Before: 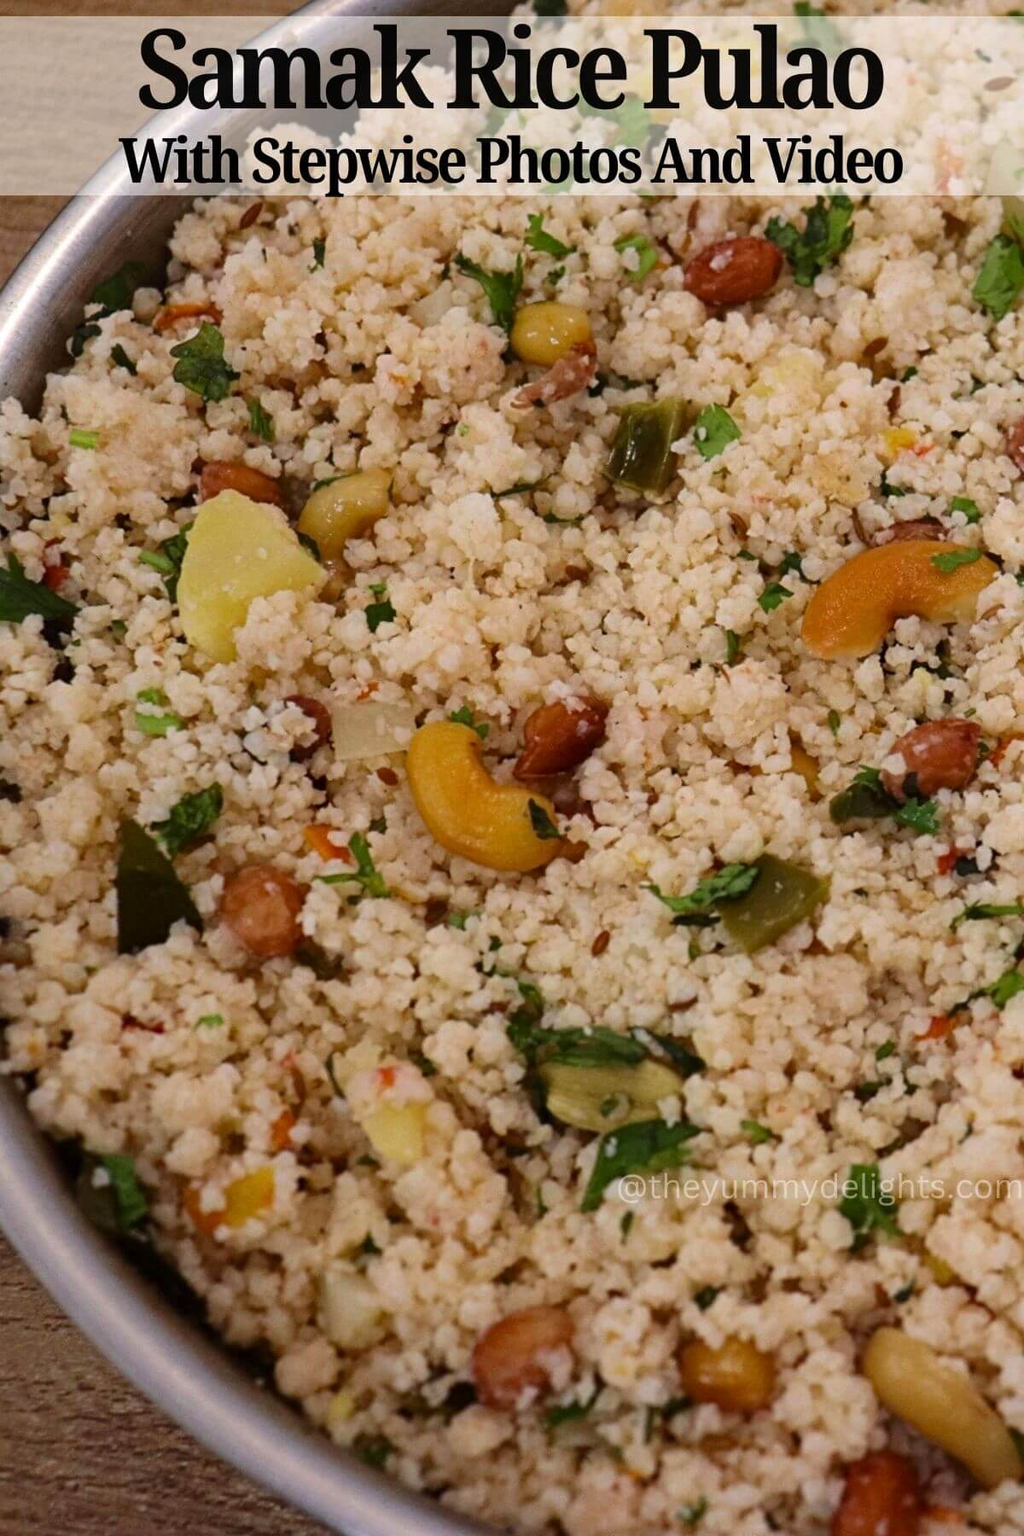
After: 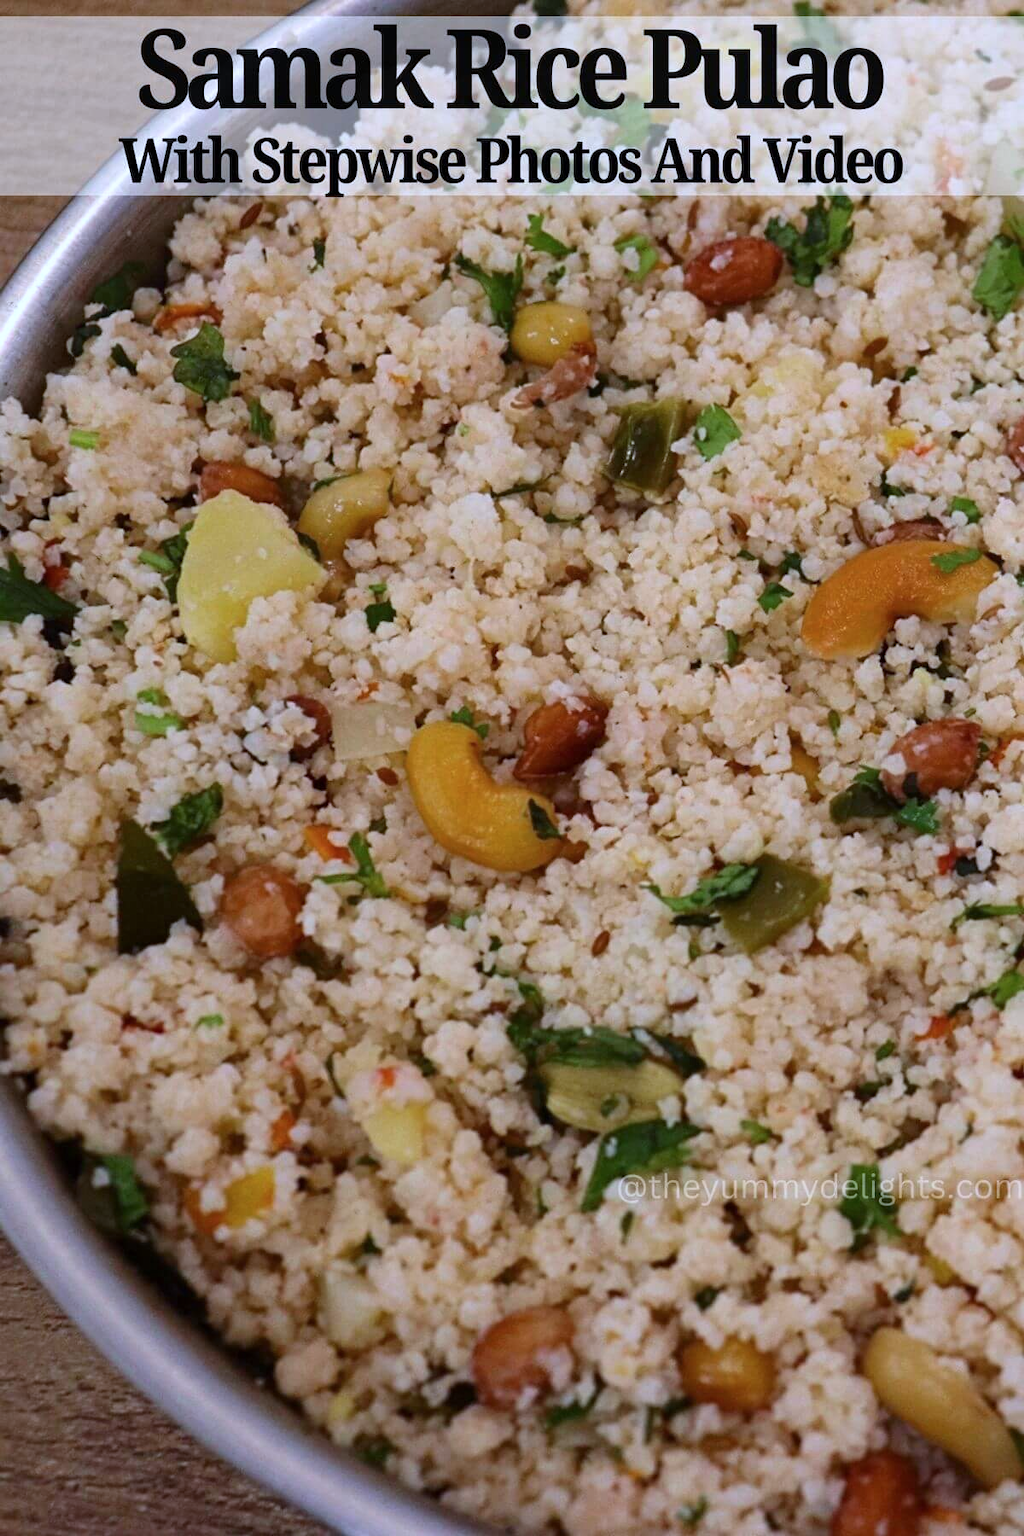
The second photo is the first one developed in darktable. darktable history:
white balance: red 0.984, blue 1.059
color calibration: x 0.367, y 0.379, temperature 4395.86 K
